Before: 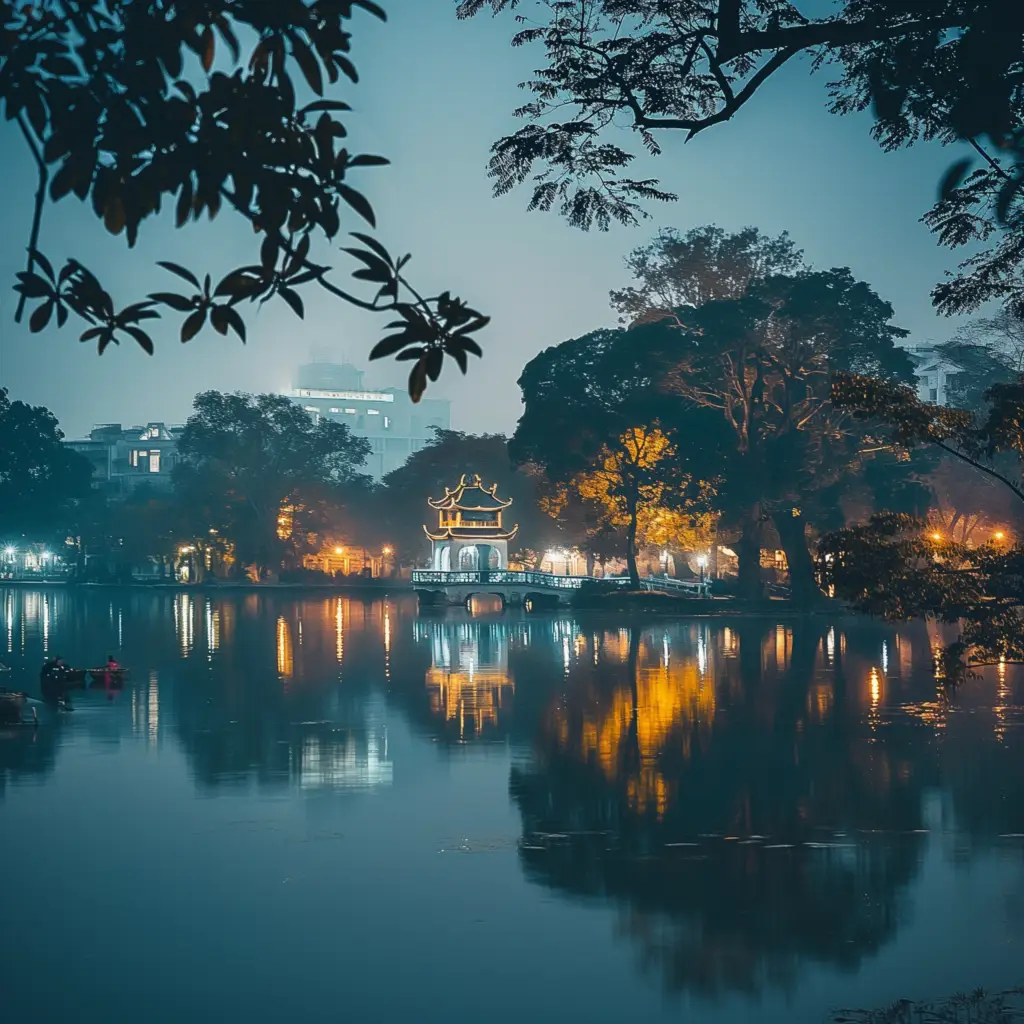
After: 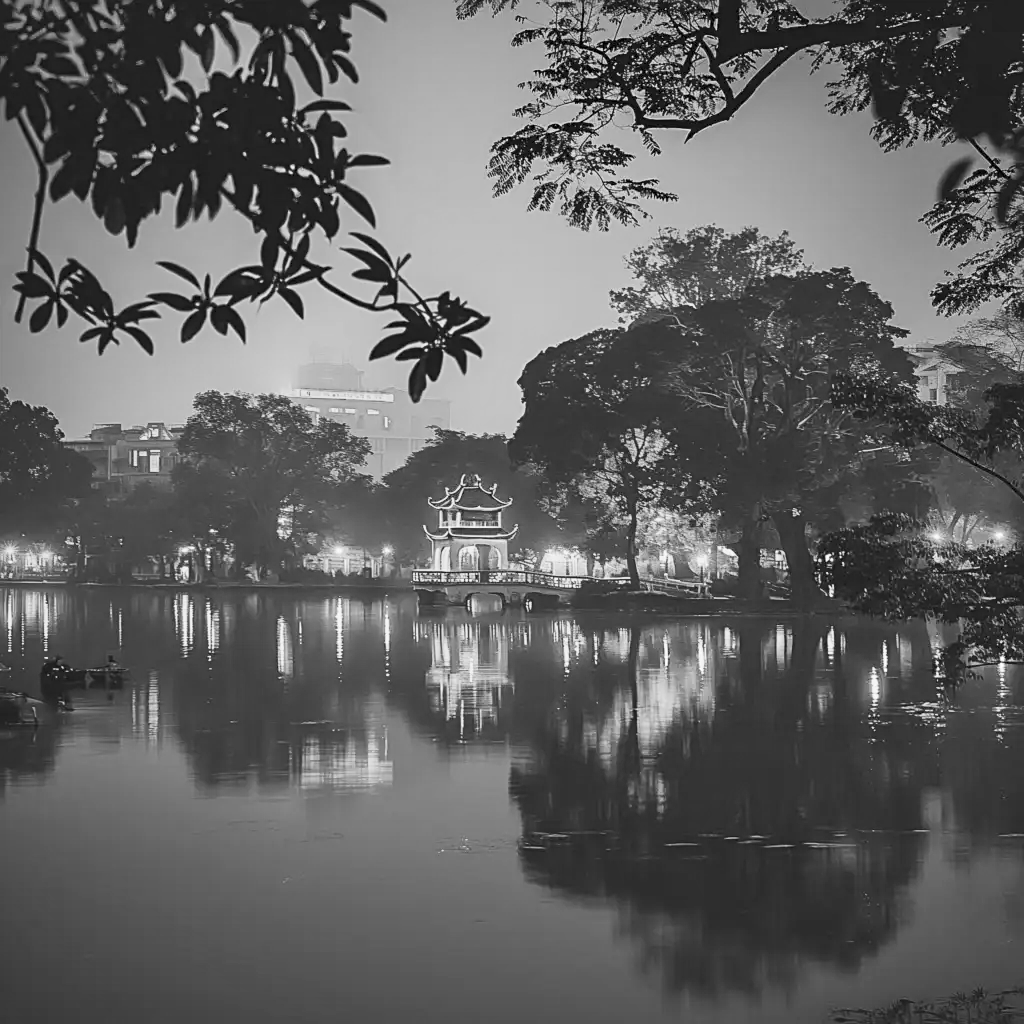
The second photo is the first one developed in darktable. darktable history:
rotate and perspective: automatic cropping original format, crop left 0, crop top 0
contrast brightness saturation: contrast 0.2, brightness 0.2, saturation 0.8
shadows and highlights: shadows 30.86, highlights 0, soften with gaussian
sharpen: radius 2.529, amount 0.323
monochrome: a 73.58, b 64.21
exposure: compensate highlight preservation false
